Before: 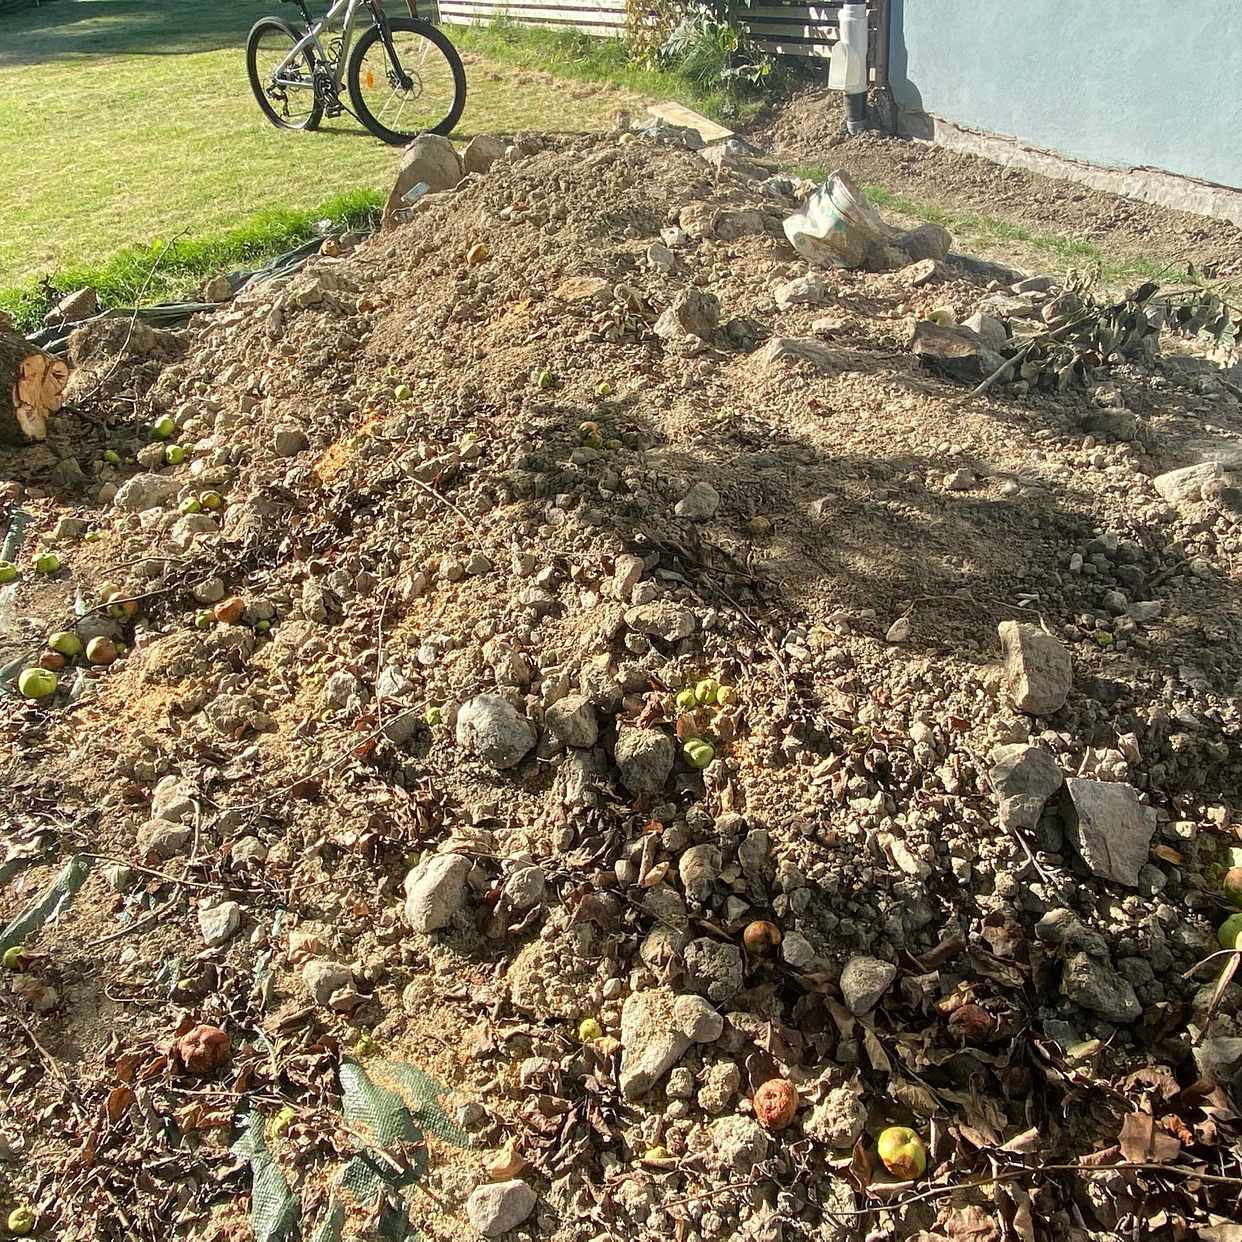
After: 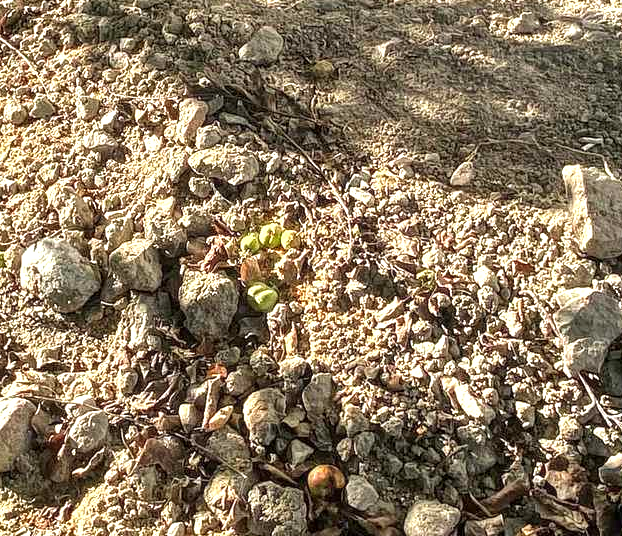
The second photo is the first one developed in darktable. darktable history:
local contrast: on, module defaults
exposure: exposure 0.739 EV, compensate highlight preservation false
crop: left 35.145%, top 36.782%, right 14.736%, bottom 20.052%
shadows and highlights: soften with gaussian
